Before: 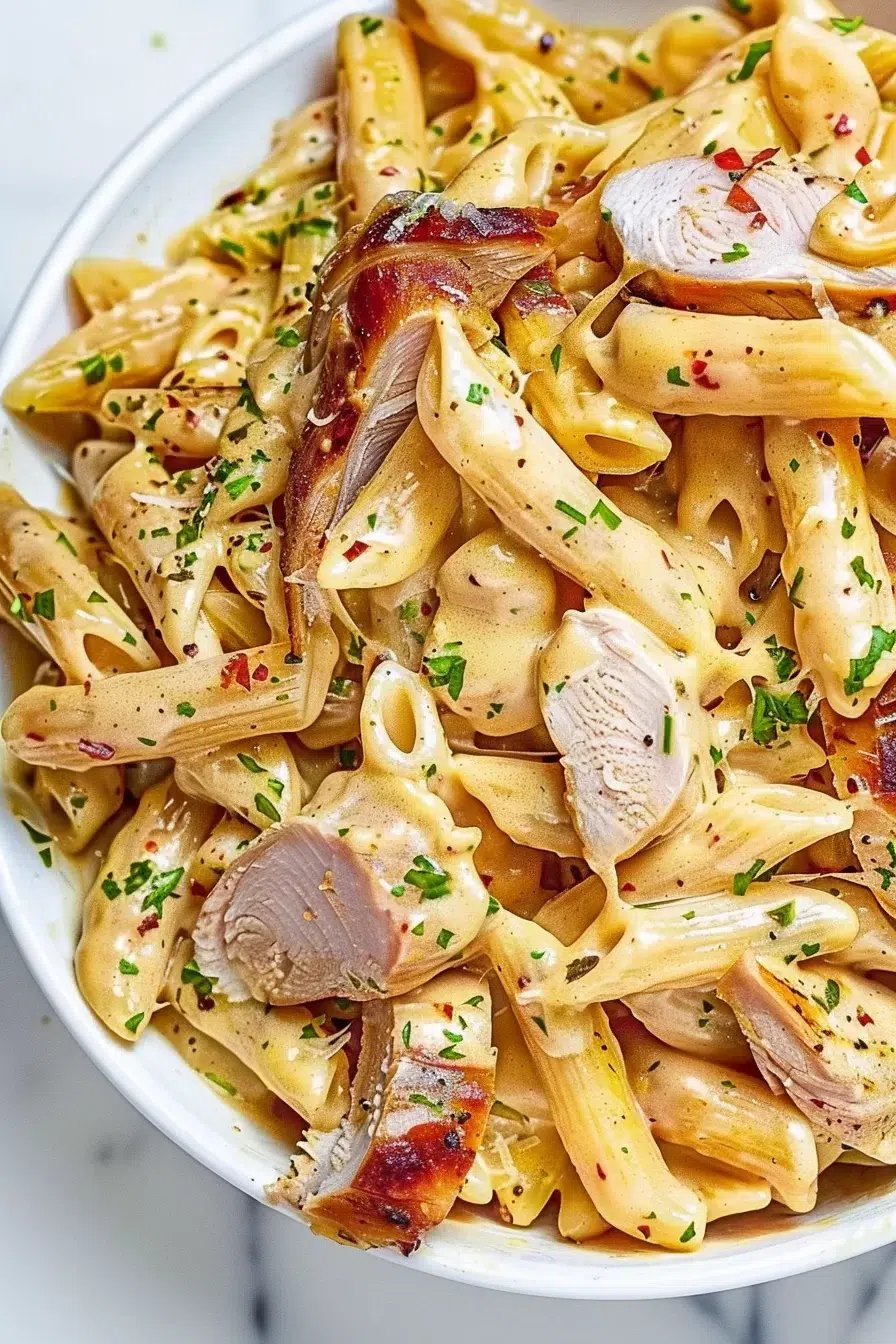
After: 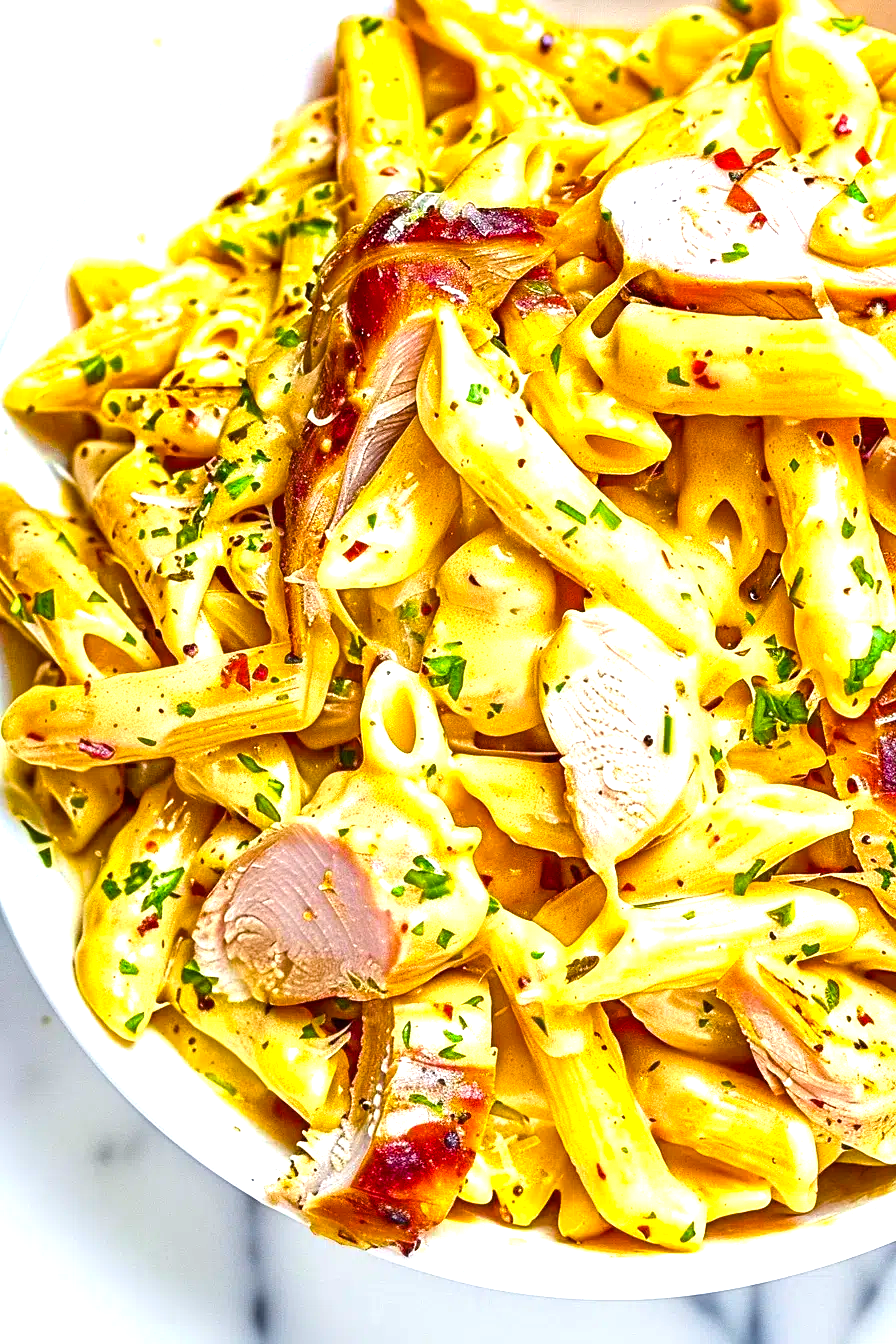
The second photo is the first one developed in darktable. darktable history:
color balance rgb: linear chroma grading › shadows -29.998%, linear chroma grading › global chroma 35.017%, perceptual saturation grading › global saturation 20%, perceptual saturation grading › highlights -25.866%, perceptual saturation grading › shadows 24.406%, perceptual brilliance grading › global brilliance 29.614%
